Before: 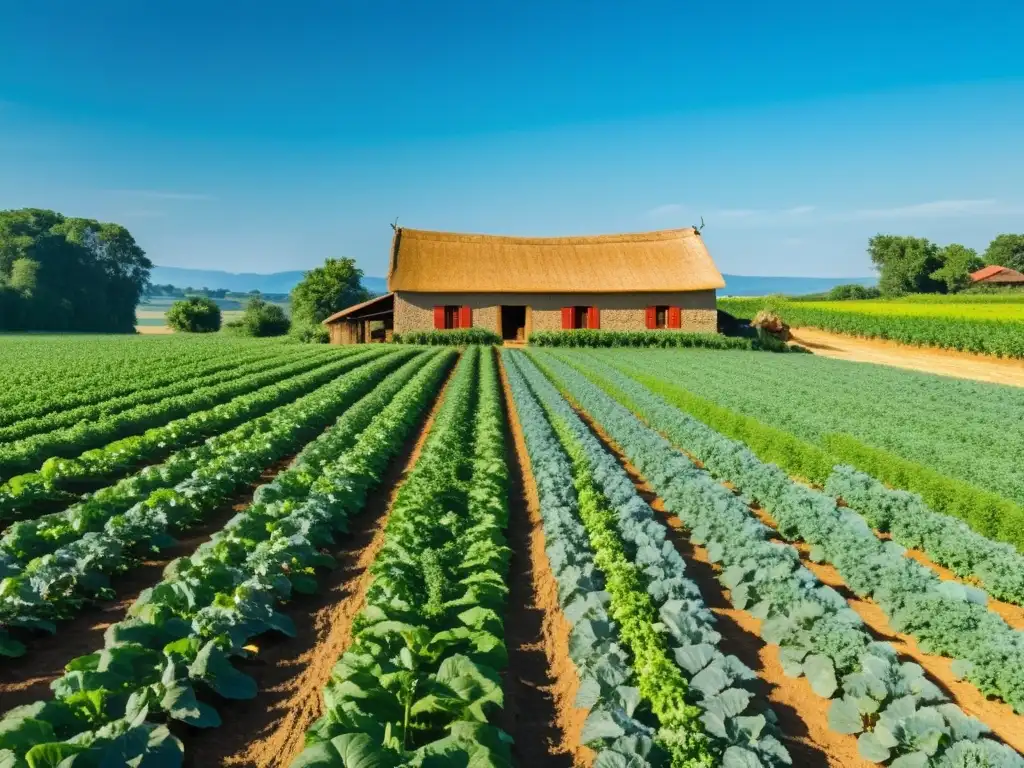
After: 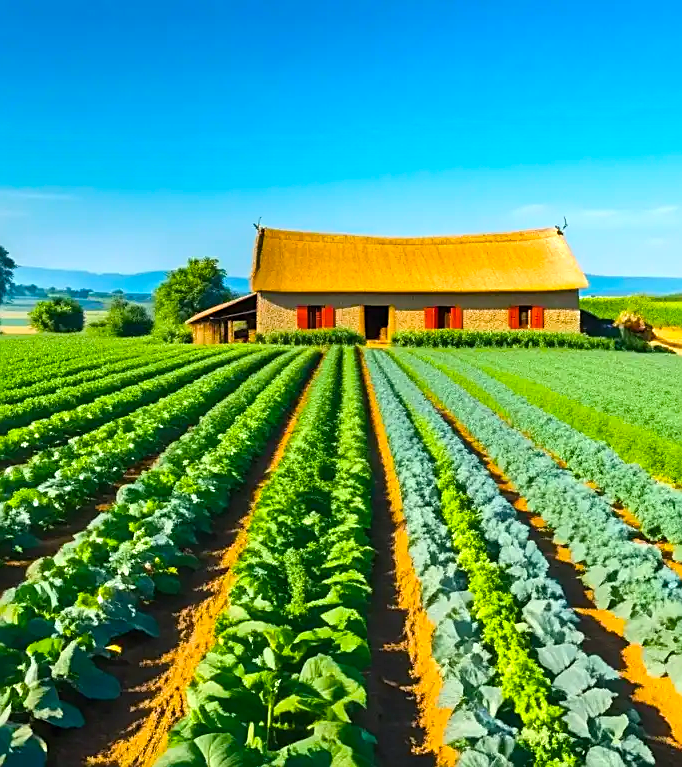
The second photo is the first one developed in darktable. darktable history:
sharpen: on, module defaults
exposure: black level correction 0, exposure 0.498 EV, compensate highlight preservation false
crop and rotate: left 13.471%, right 19.894%
color balance rgb: linear chroma grading › global chroma 8.675%, perceptual saturation grading › global saturation 29.933%
